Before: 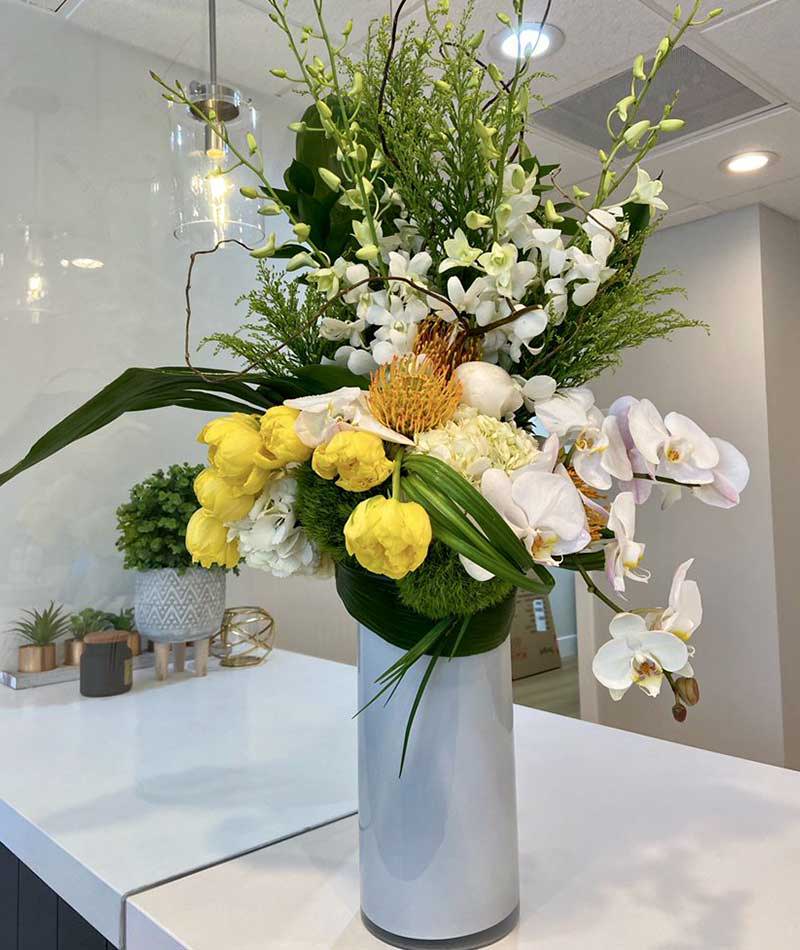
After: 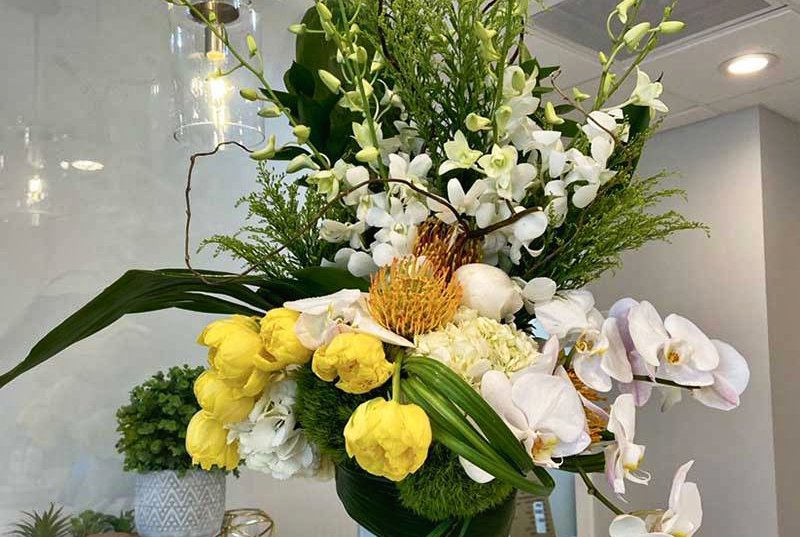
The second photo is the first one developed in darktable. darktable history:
tone curve: curves: ch0 [(0, 0.012) (0.056, 0.046) (0.218, 0.213) (0.606, 0.62) (0.82, 0.846) (1, 1)]; ch1 [(0, 0) (0.226, 0.261) (0.403, 0.437) (0.469, 0.472) (0.495, 0.499) (0.514, 0.504) (0.545, 0.555) (0.59, 0.598) (0.714, 0.733) (1, 1)]; ch2 [(0, 0) (0.269, 0.299) (0.459, 0.45) (0.498, 0.499) (0.523, 0.512) (0.568, 0.558) (0.634, 0.617) (0.702, 0.662) (0.781, 0.775) (1, 1)], preserve colors none
crop and rotate: top 10.479%, bottom 32.989%
shadows and highlights: radius 100.23, shadows 50.66, highlights -65.18, soften with gaussian
